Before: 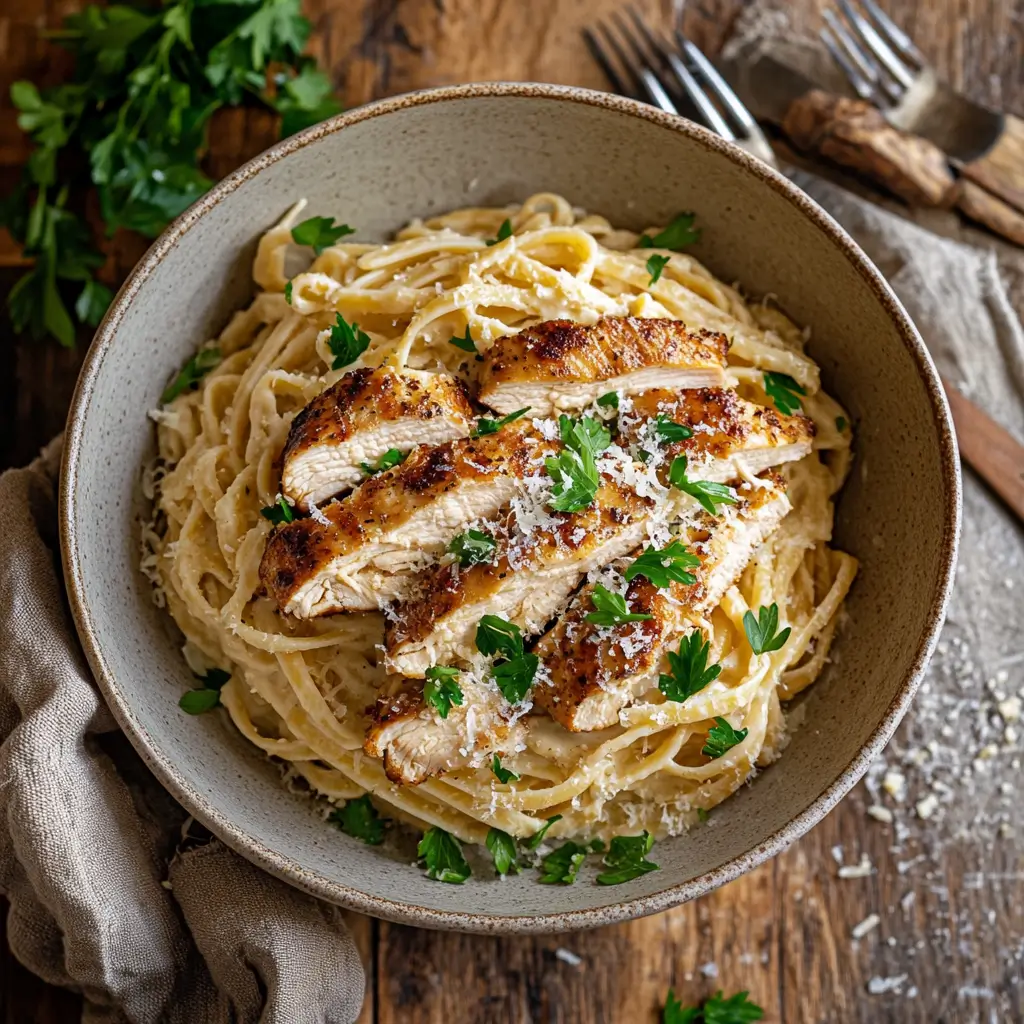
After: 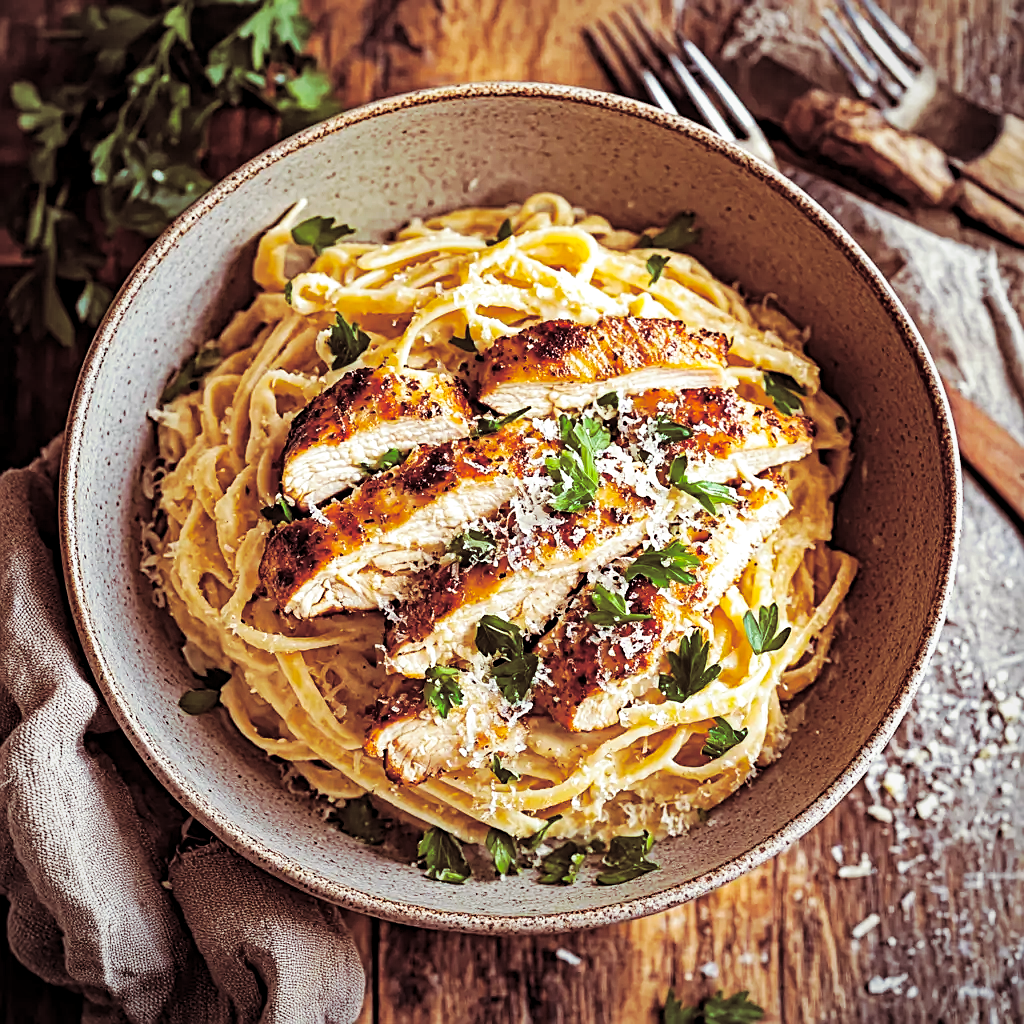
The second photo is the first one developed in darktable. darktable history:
sharpen: on, module defaults
base curve: curves: ch0 [(0, 0) (0.032, 0.025) (0.121, 0.166) (0.206, 0.329) (0.605, 0.79) (1, 1)], preserve colors none
split-toning: on, module defaults | blend: blend mode overlay, opacity 85%; mask: uniform (no mask)
vignetting: fall-off radius 93.87%
shadows and highlights: shadows 12, white point adjustment 1.2, soften with gaussian
local contrast: highlights 100%, shadows 100%, detail 120%, midtone range 0.2
haze removal: strength 0.29, distance 0.25, compatibility mode true, adaptive false
vibrance: on, module defaults
contrast brightness saturation: brightness 0.13
